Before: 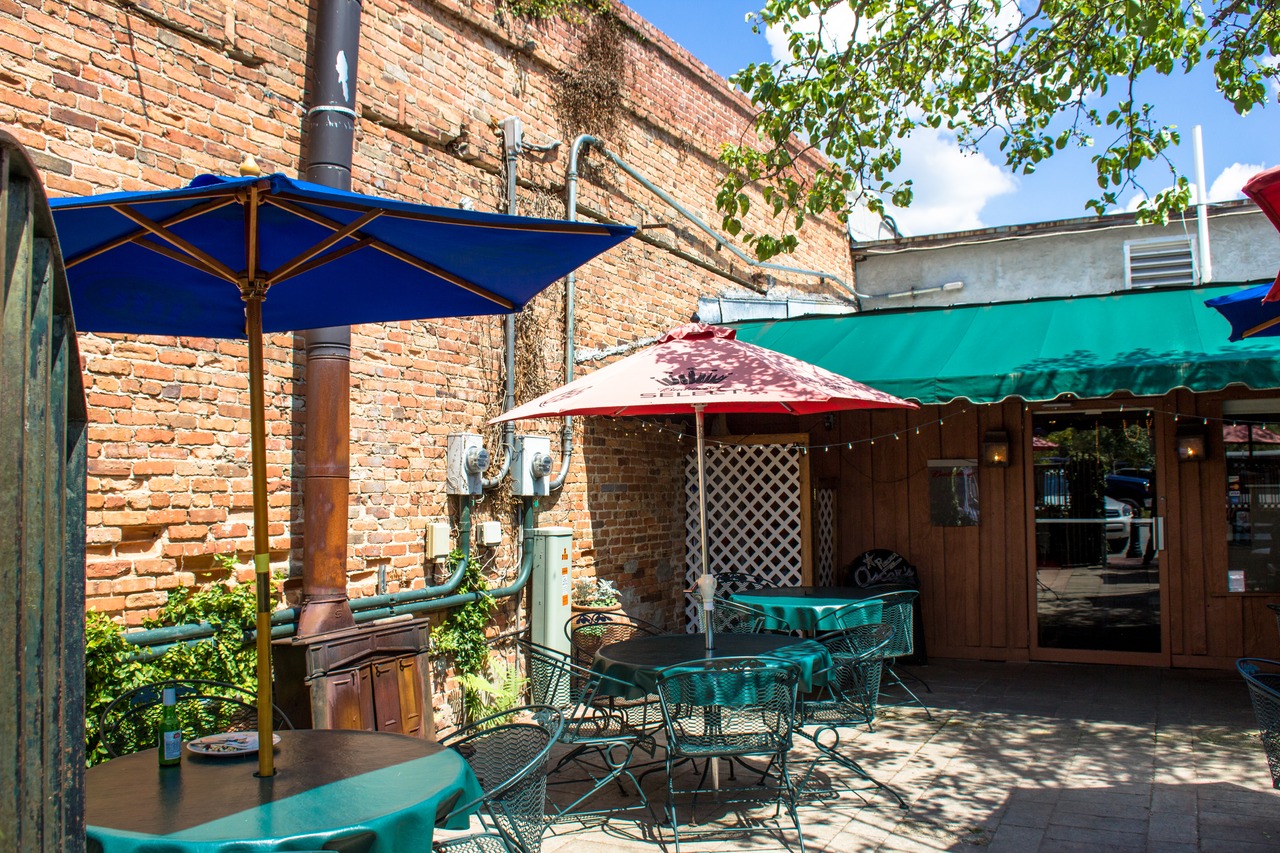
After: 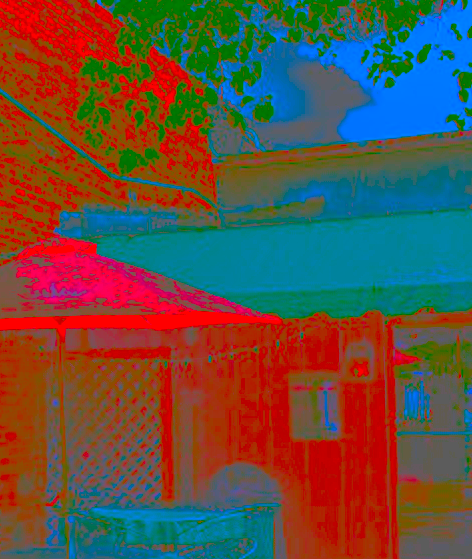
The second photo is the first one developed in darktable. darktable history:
color correction: saturation 2.15
crop and rotate: left 49.936%, top 10.094%, right 13.136%, bottom 24.256%
exposure: exposure 1.16 EV, compensate exposure bias true, compensate highlight preservation false
tone equalizer: on, module defaults
sharpen: on, module defaults
contrast brightness saturation: contrast -0.99, brightness -0.17, saturation 0.75
